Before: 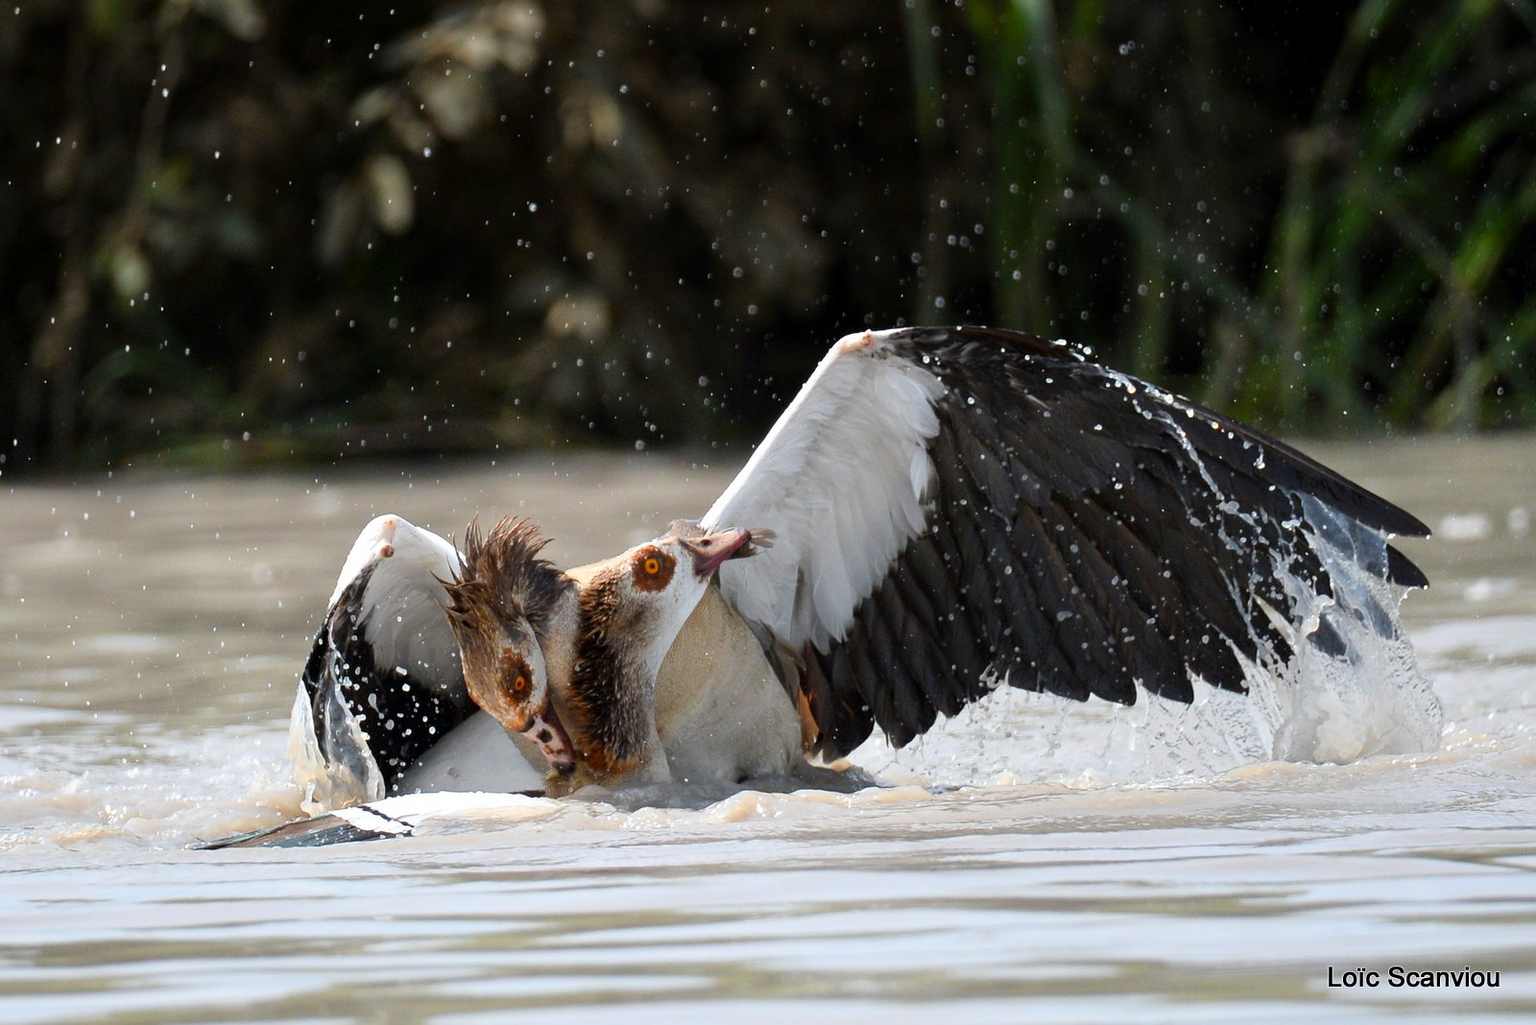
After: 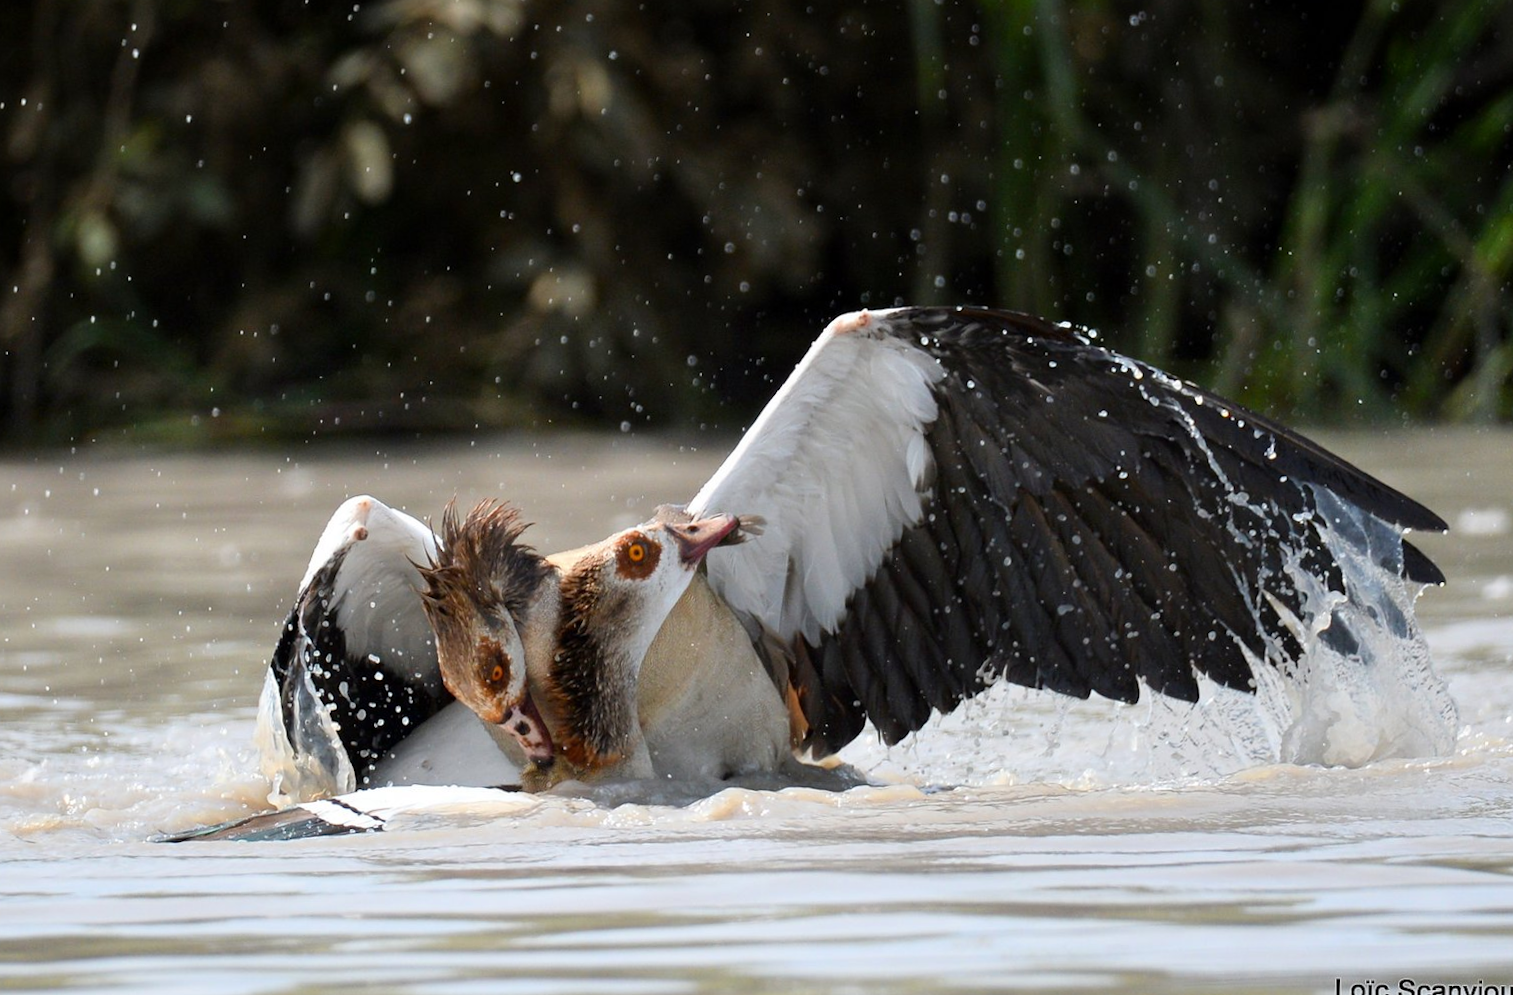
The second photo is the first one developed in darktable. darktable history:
rotate and perspective: rotation -1°, crop left 0.011, crop right 0.989, crop top 0.025, crop bottom 0.975
crop and rotate: angle -1.69°
